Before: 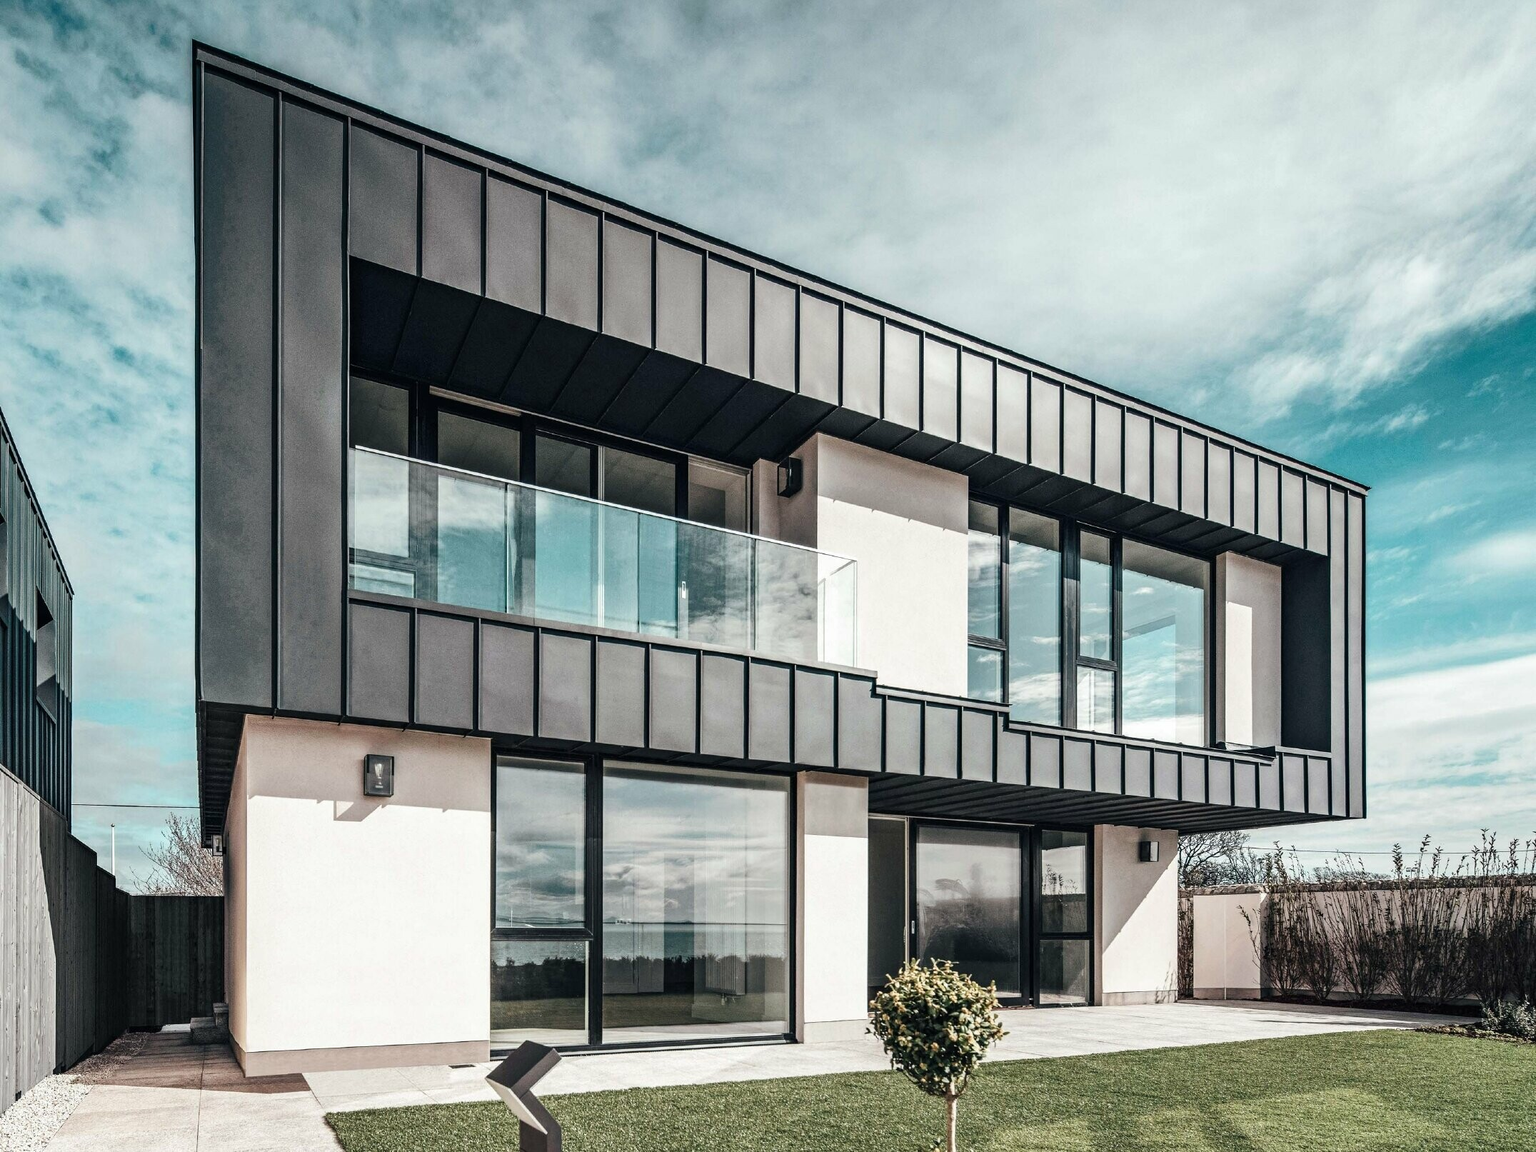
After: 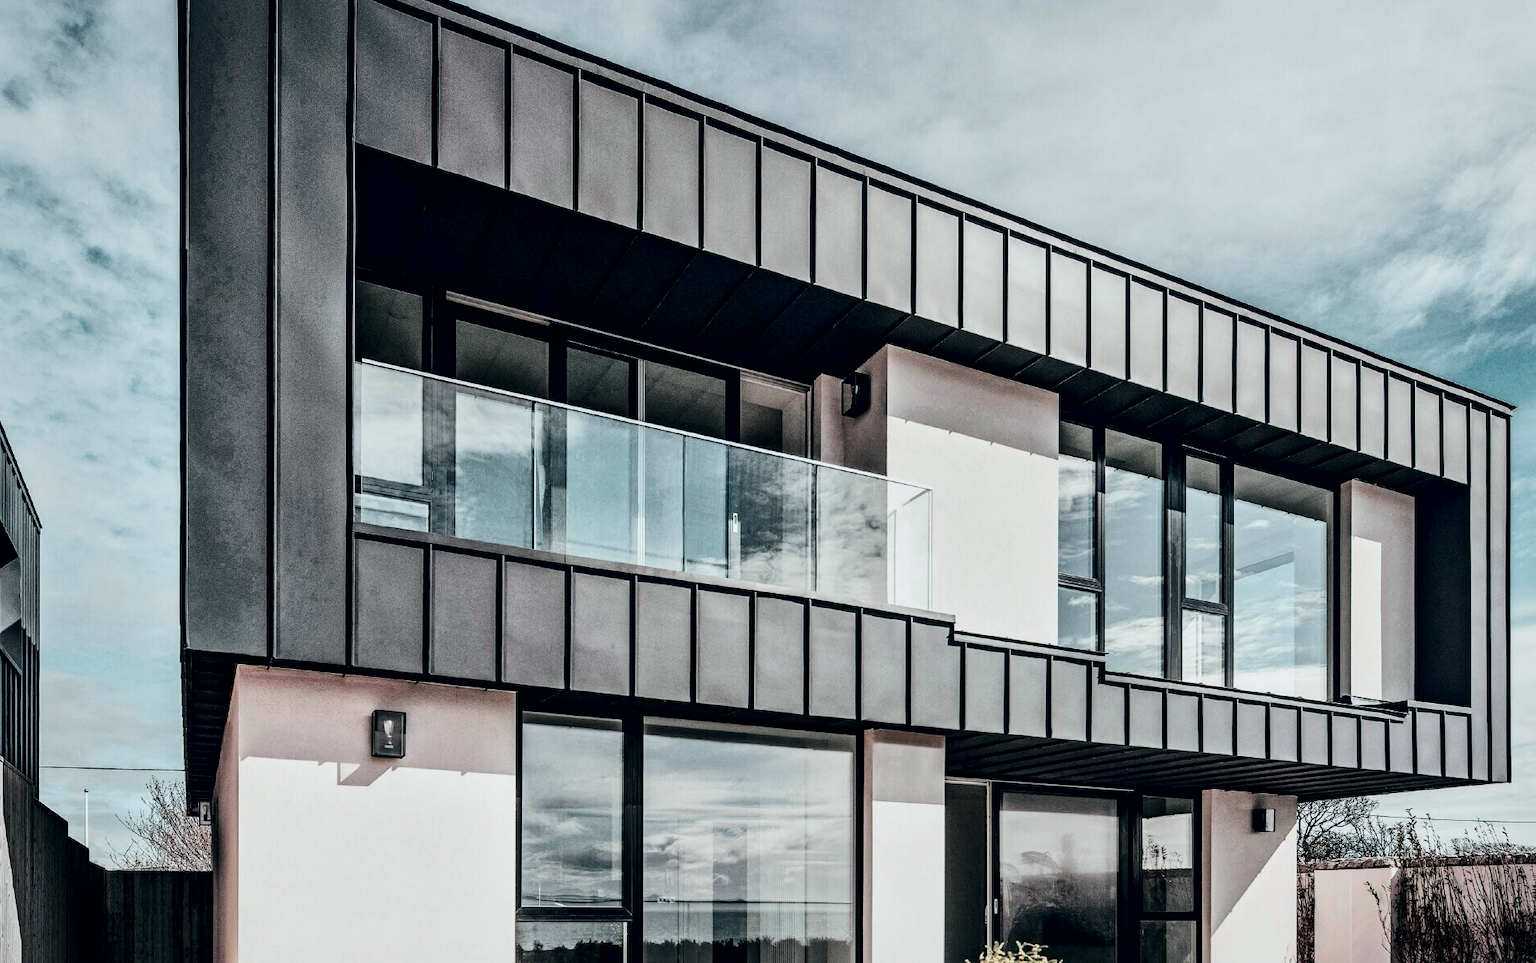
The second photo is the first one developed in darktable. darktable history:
tone curve: curves: ch0 [(0, 0) (0.049, 0.01) (0.154, 0.081) (0.491, 0.519) (0.748, 0.765) (1, 0.919)]; ch1 [(0, 0) (0.172, 0.123) (0.317, 0.272) (0.391, 0.424) (0.499, 0.497) (0.531, 0.541) (0.615, 0.608) (0.741, 0.783) (1, 1)]; ch2 [(0, 0) (0.411, 0.424) (0.483, 0.478) (0.546, 0.532) (0.652, 0.633) (1, 1)], color space Lab, independent channels, preserve colors none
crop and rotate: left 2.425%, top 11.305%, right 9.6%, bottom 15.08%
exposure: exposure -0.153 EV, compensate highlight preservation false
local contrast: mode bilateral grid, contrast 25, coarseness 47, detail 151%, midtone range 0.2
